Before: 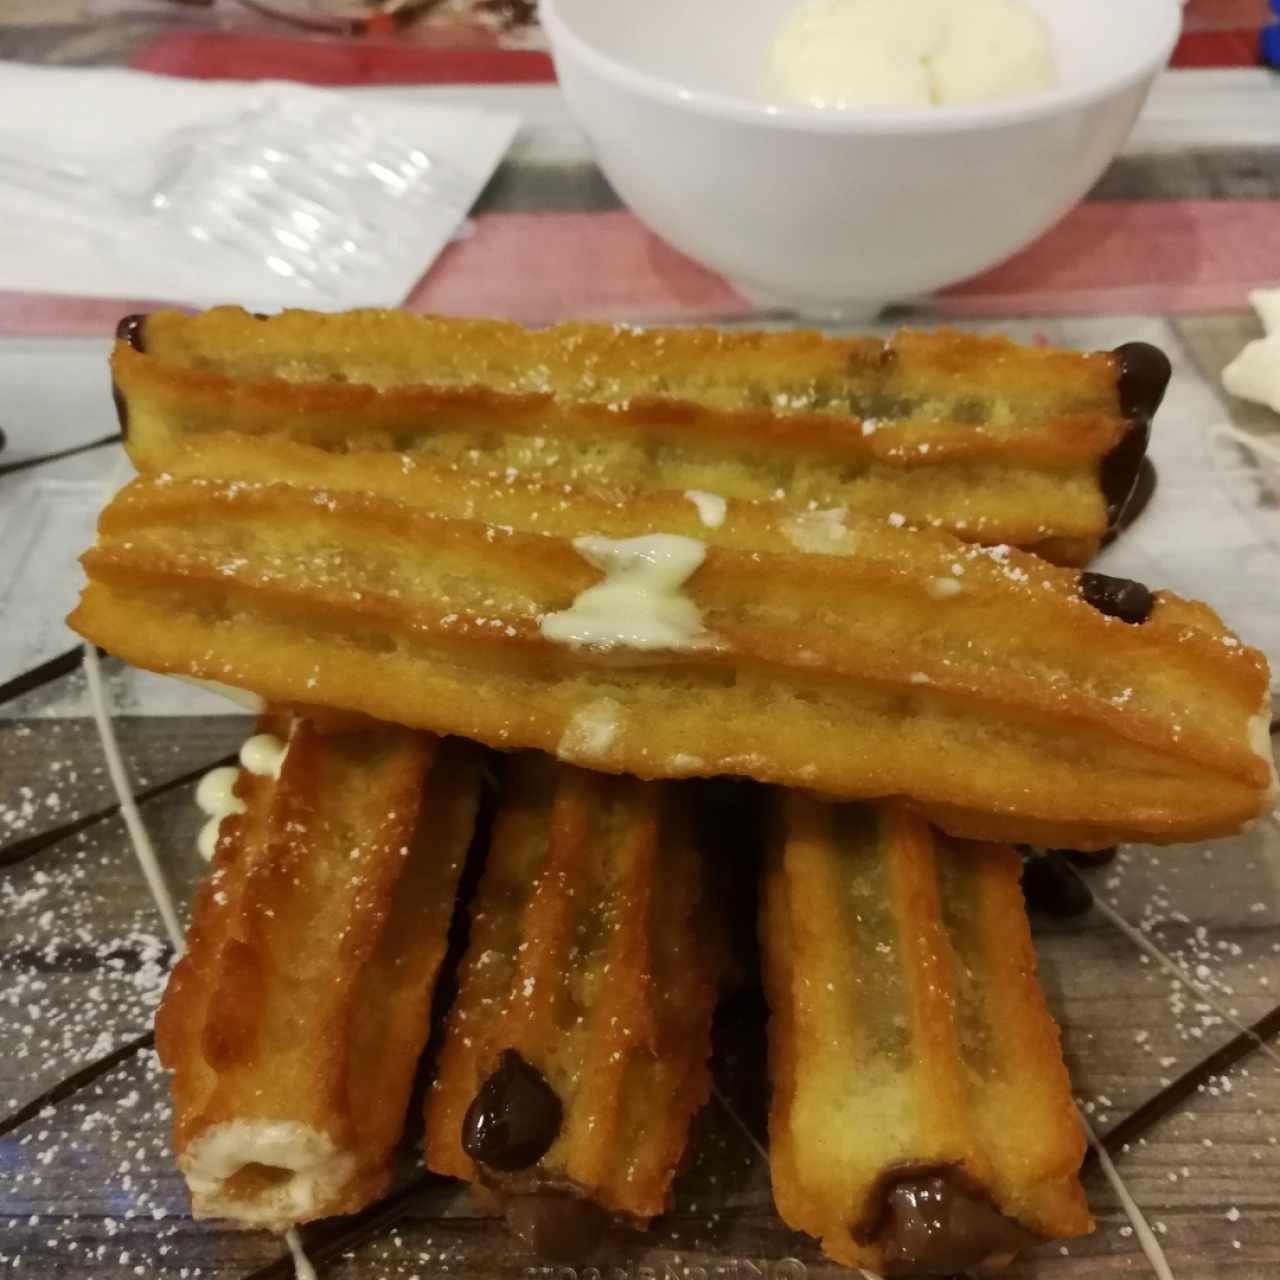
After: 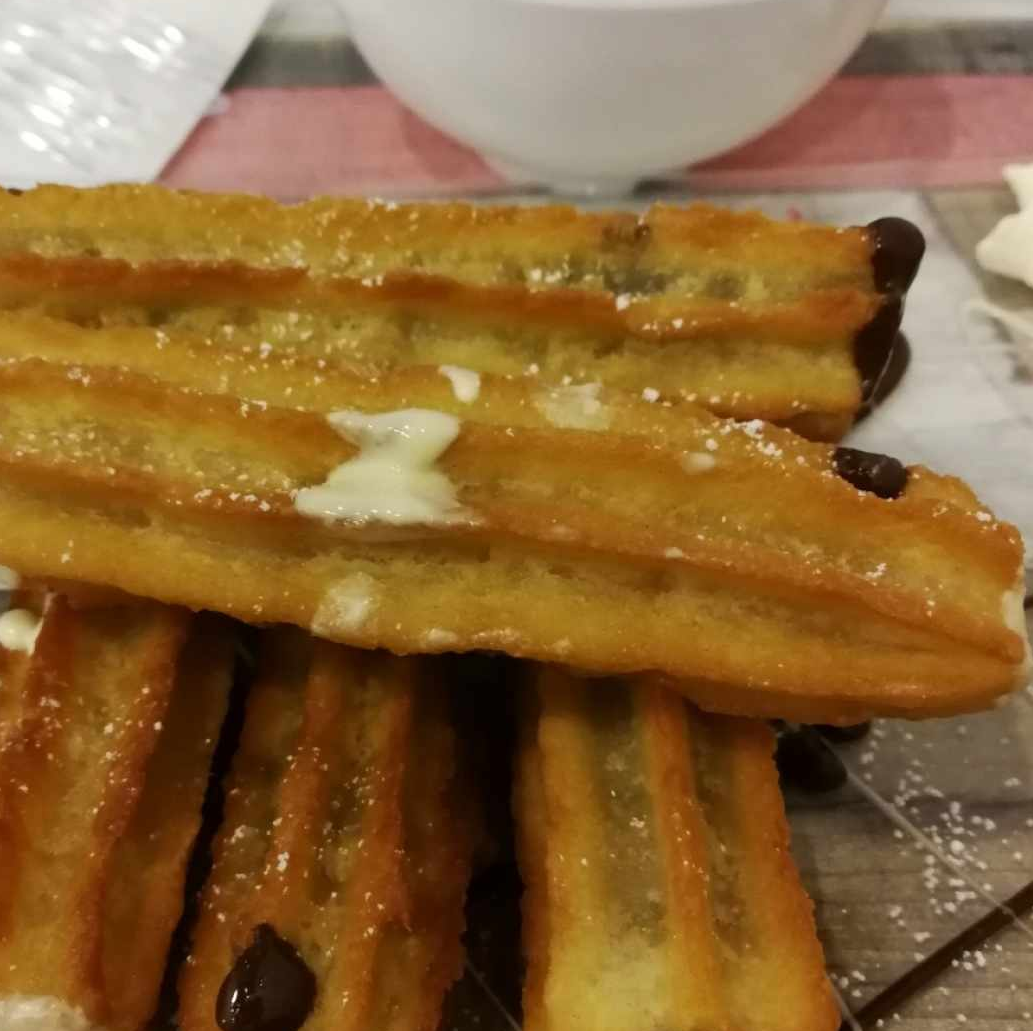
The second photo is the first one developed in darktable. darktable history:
crop: left 19.235%, top 9.812%, right 0%, bottom 9.57%
